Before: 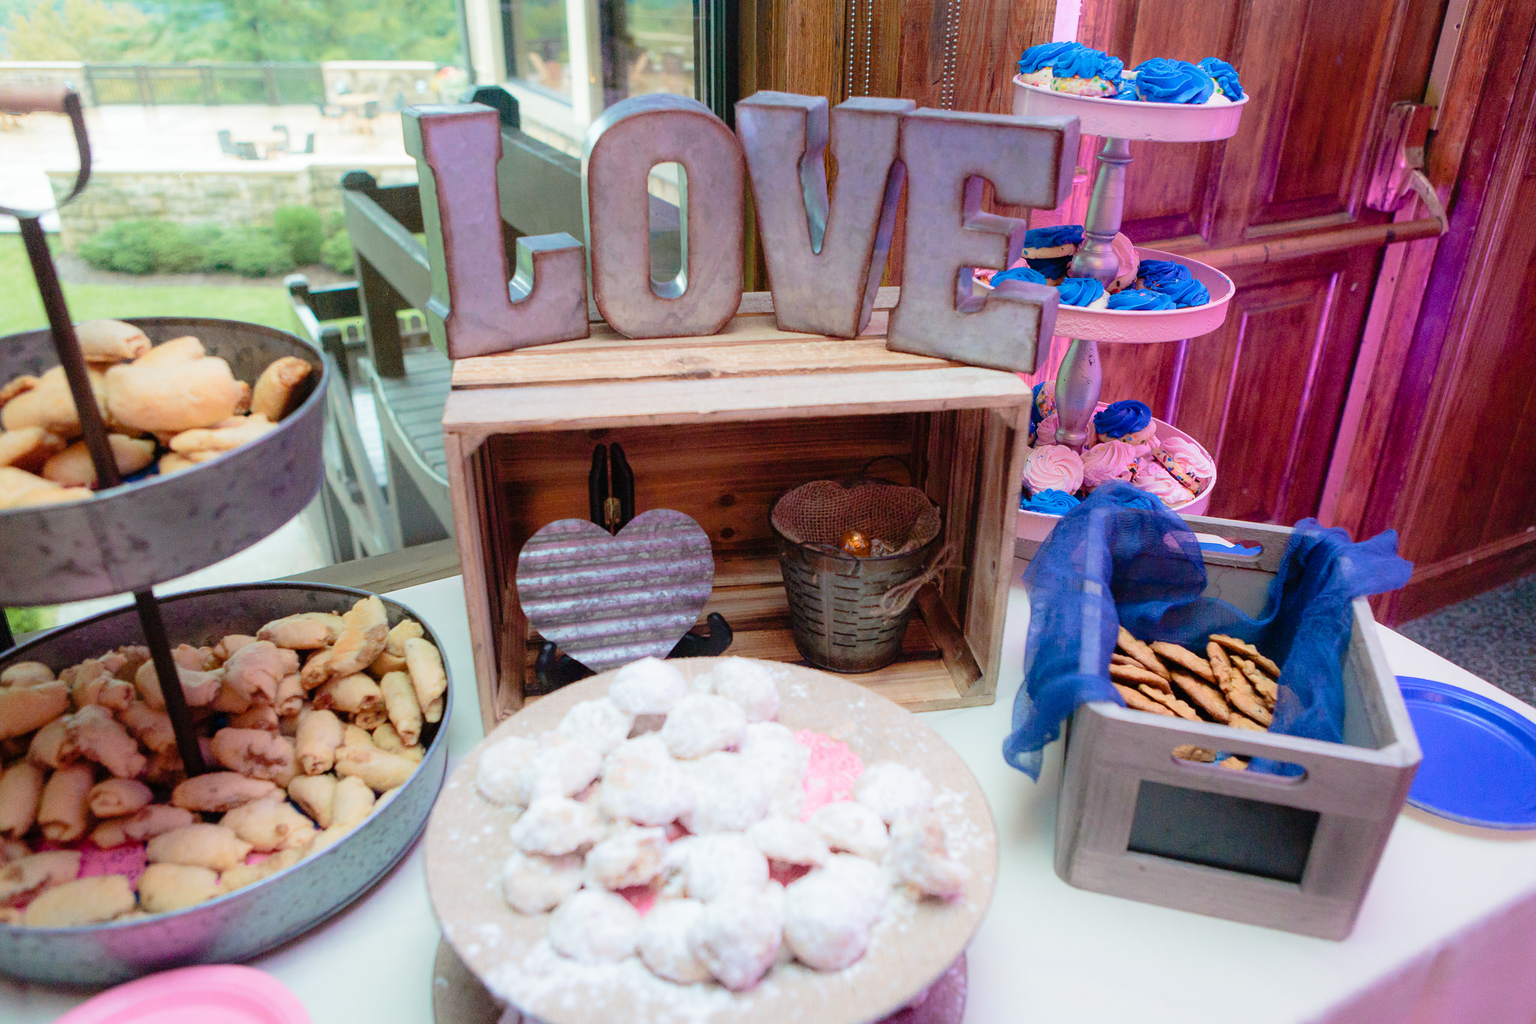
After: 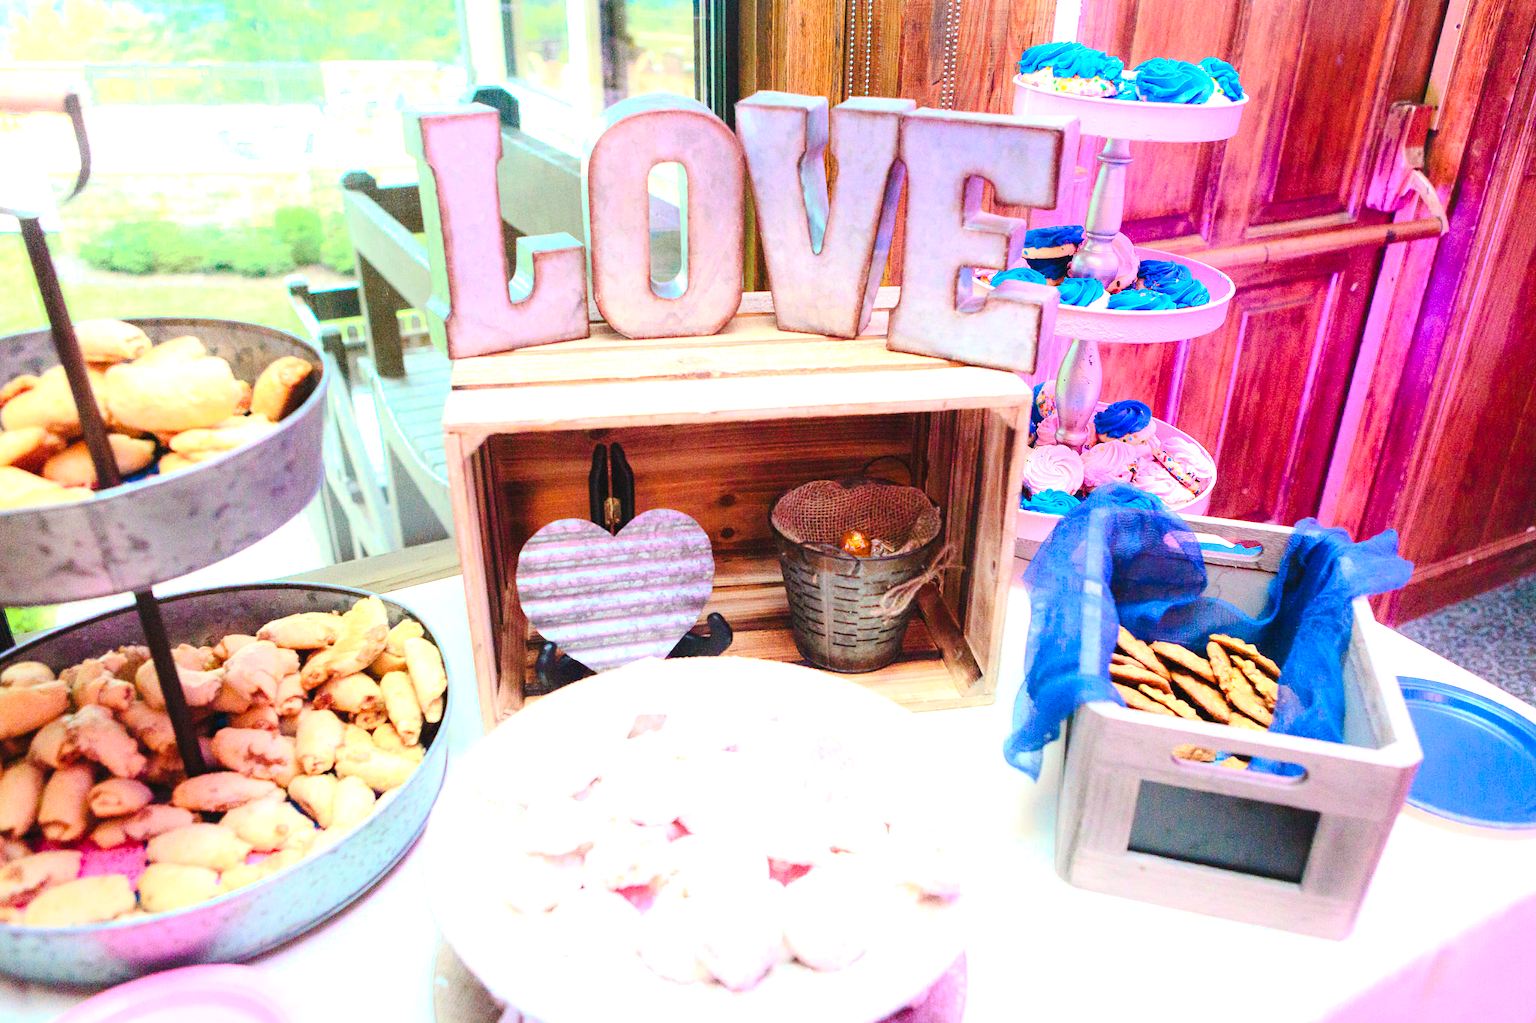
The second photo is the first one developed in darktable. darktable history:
exposure: black level correction 0, exposure 1.1 EV, compensate exposure bias true, compensate highlight preservation false
contrast brightness saturation: contrast 0.2, brightness 0.16, saturation 0.22
